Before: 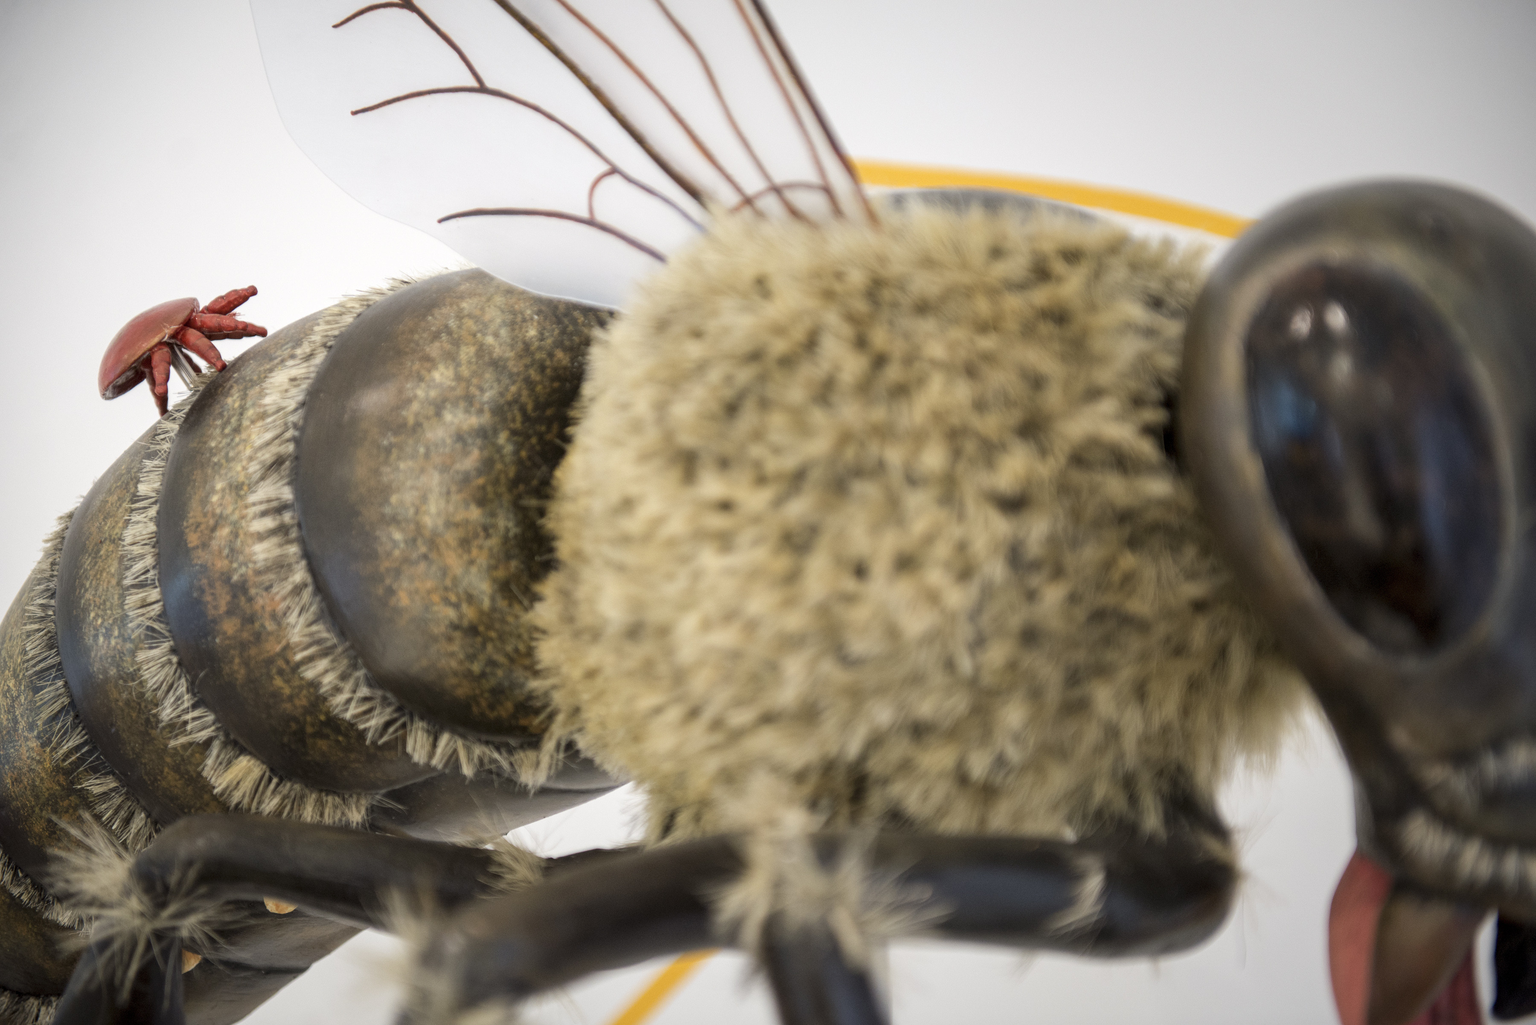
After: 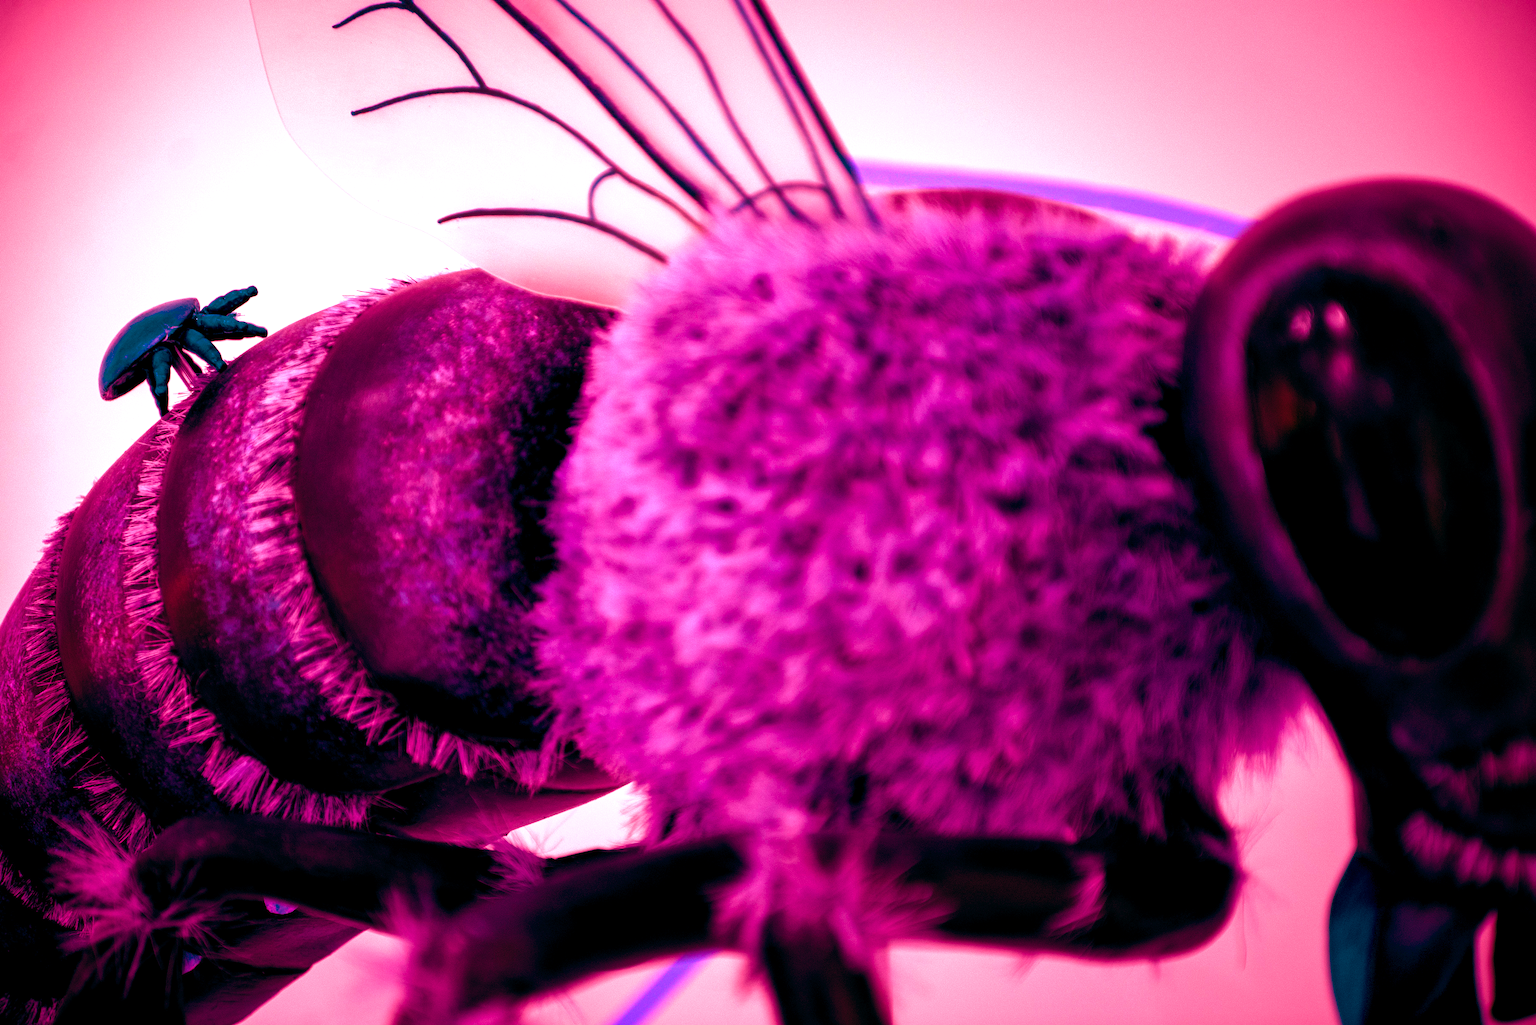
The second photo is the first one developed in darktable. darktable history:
shadows and highlights: shadows 25, highlights -25
color balance rgb: shadows lift › luminance -18.76%, shadows lift › chroma 35.44%, power › luminance -3.76%, power › hue 142.17°, highlights gain › chroma 7.5%, highlights gain › hue 184.75°, global offset › luminance -0.52%, global offset › chroma 0.91%, global offset › hue 173.36°, shadows fall-off 300%, white fulcrum 2 EV, highlights fall-off 300%, linear chroma grading › shadows 17.19%, linear chroma grading › highlights 61.12%, linear chroma grading › global chroma 50%, hue shift -150.52°, perceptual brilliance grading › global brilliance 12%, mask middle-gray fulcrum 100%, contrast gray fulcrum 38.43%, contrast 35.15%, saturation formula JzAzBz (2021)
